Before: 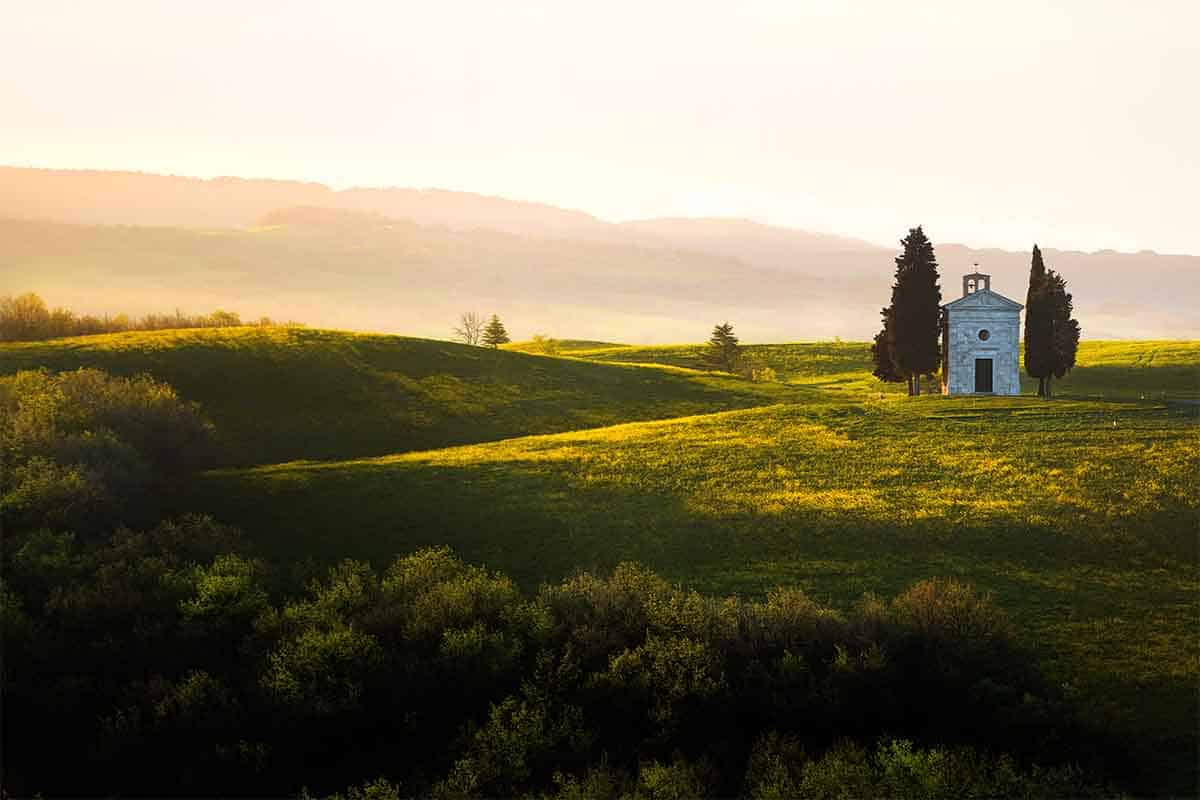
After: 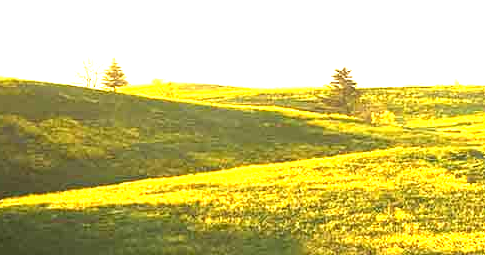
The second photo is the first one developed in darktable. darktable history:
crop: left 31.751%, top 32.172%, right 27.8%, bottom 35.83%
exposure: exposure 2 EV, compensate highlight preservation false
